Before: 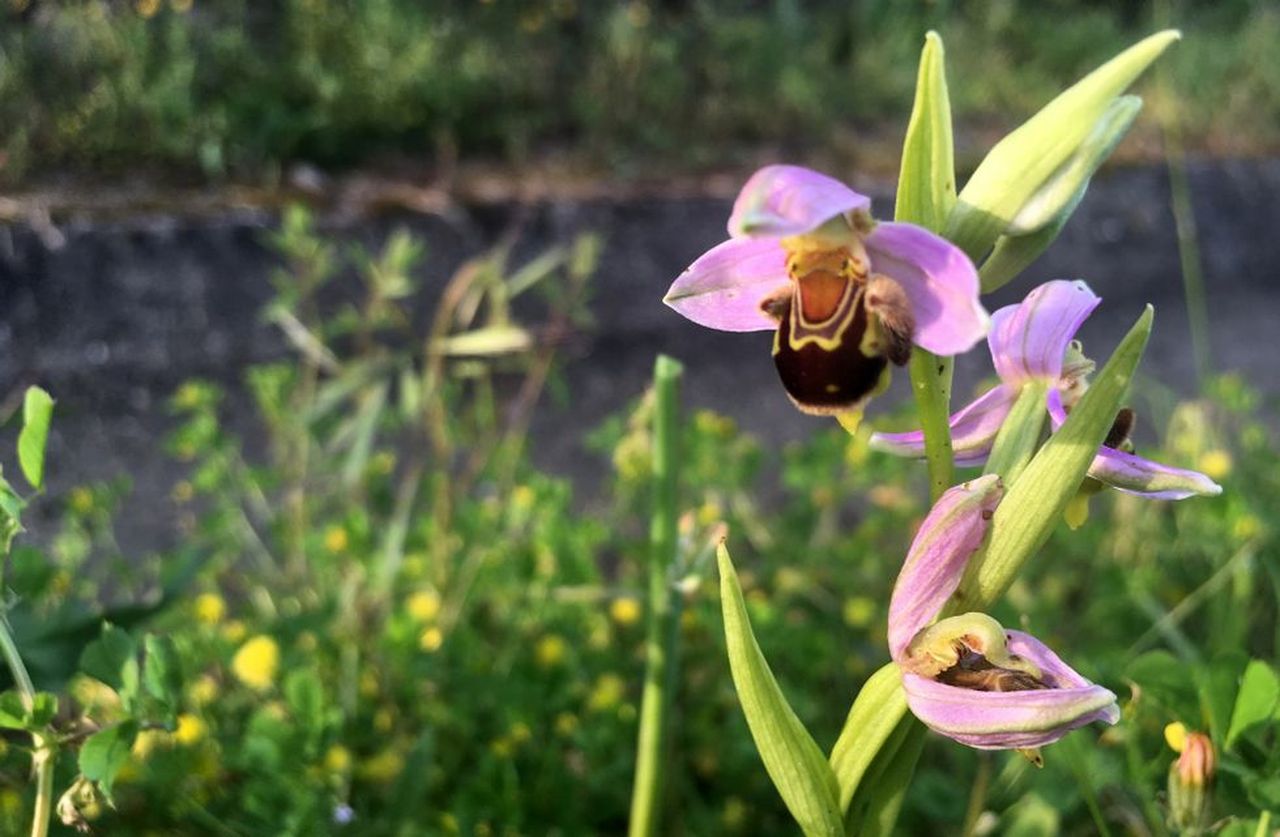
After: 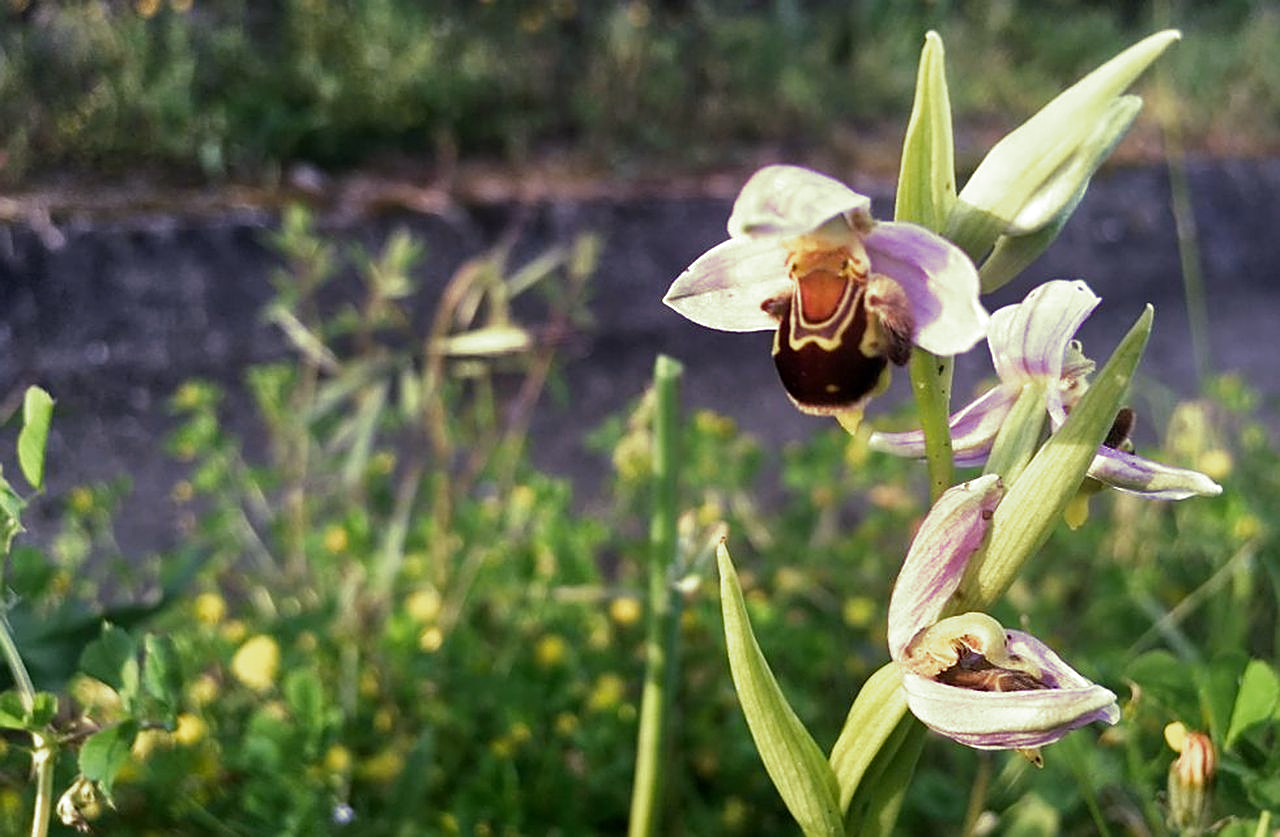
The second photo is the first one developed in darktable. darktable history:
sharpen: on, module defaults
white balance: red 1.066, blue 1.119
split-toning: shadows › hue 290.82°, shadows › saturation 0.34, highlights › saturation 0.38, balance 0, compress 50%
